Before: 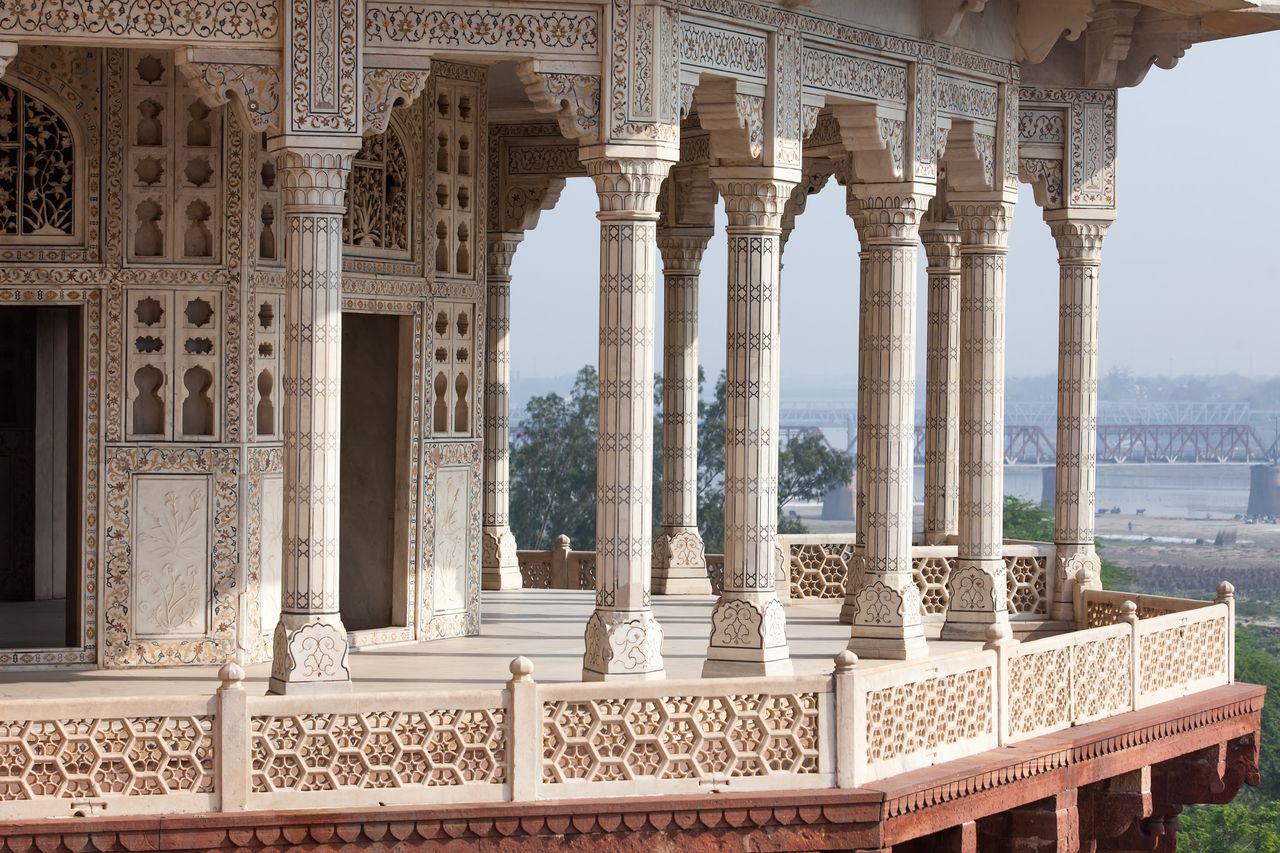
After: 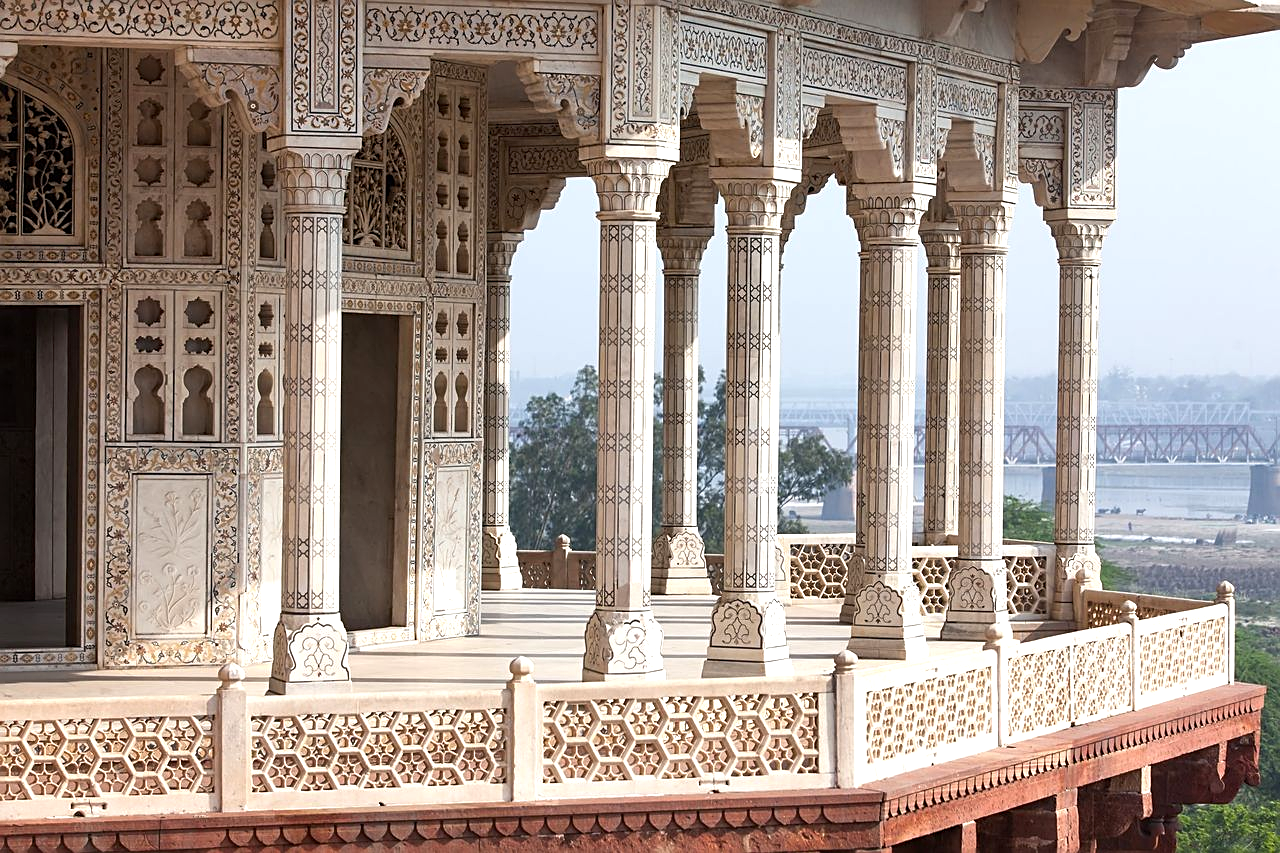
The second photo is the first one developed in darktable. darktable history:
color balance rgb: perceptual saturation grading › global saturation -0.125%, perceptual brilliance grading › global brilliance 11.36%
sharpen: on, module defaults
